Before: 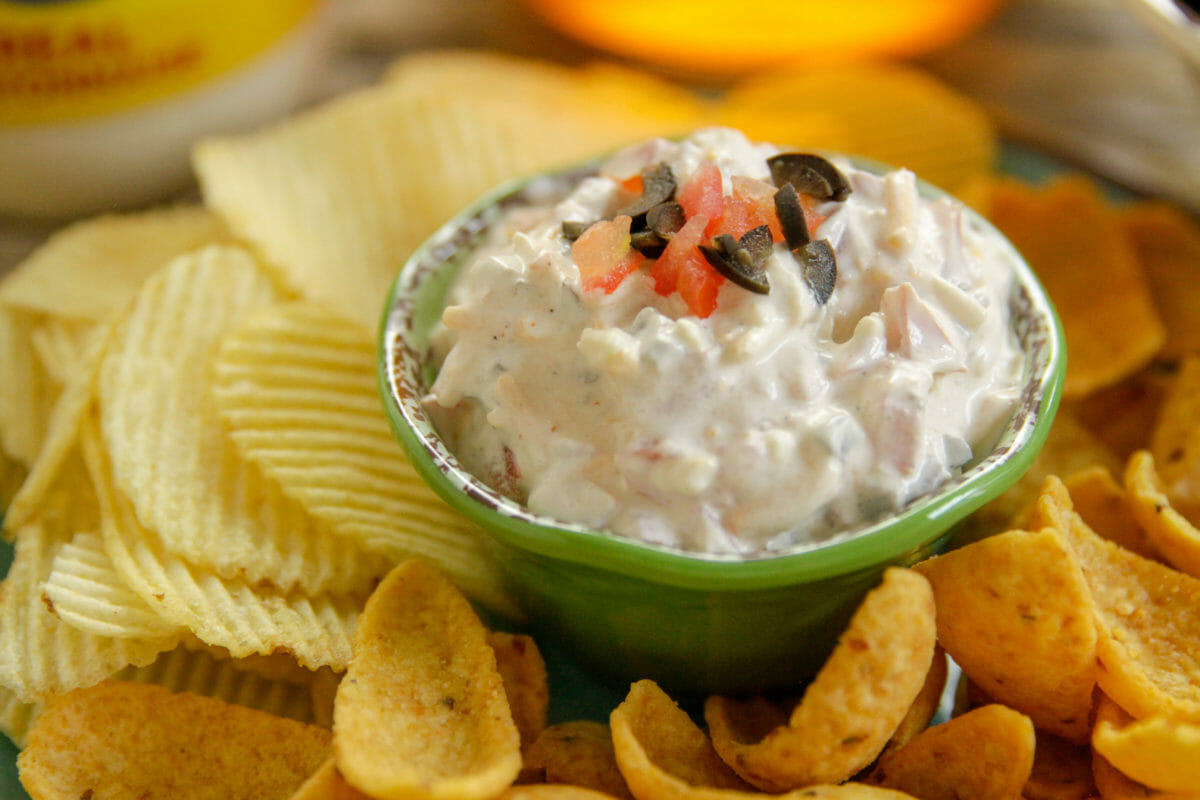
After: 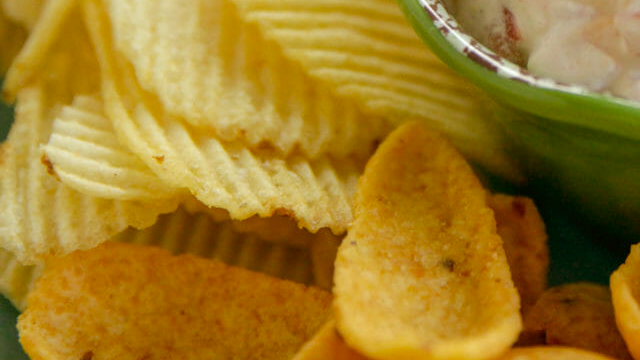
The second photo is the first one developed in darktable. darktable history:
crop and rotate: top 54.778%, right 46.61%, bottom 0.159%
color balance: lift [0.998, 0.998, 1.001, 1.002], gamma [0.995, 1.025, 0.992, 0.975], gain [0.995, 1.02, 0.997, 0.98]
vibrance: vibrance 14%
color balance rgb: saturation formula JzAzBz (2021)
color correction: highlights a* -2.73, highlights b* -2.09, shadows a* 2.41, shadows b* 2.73
